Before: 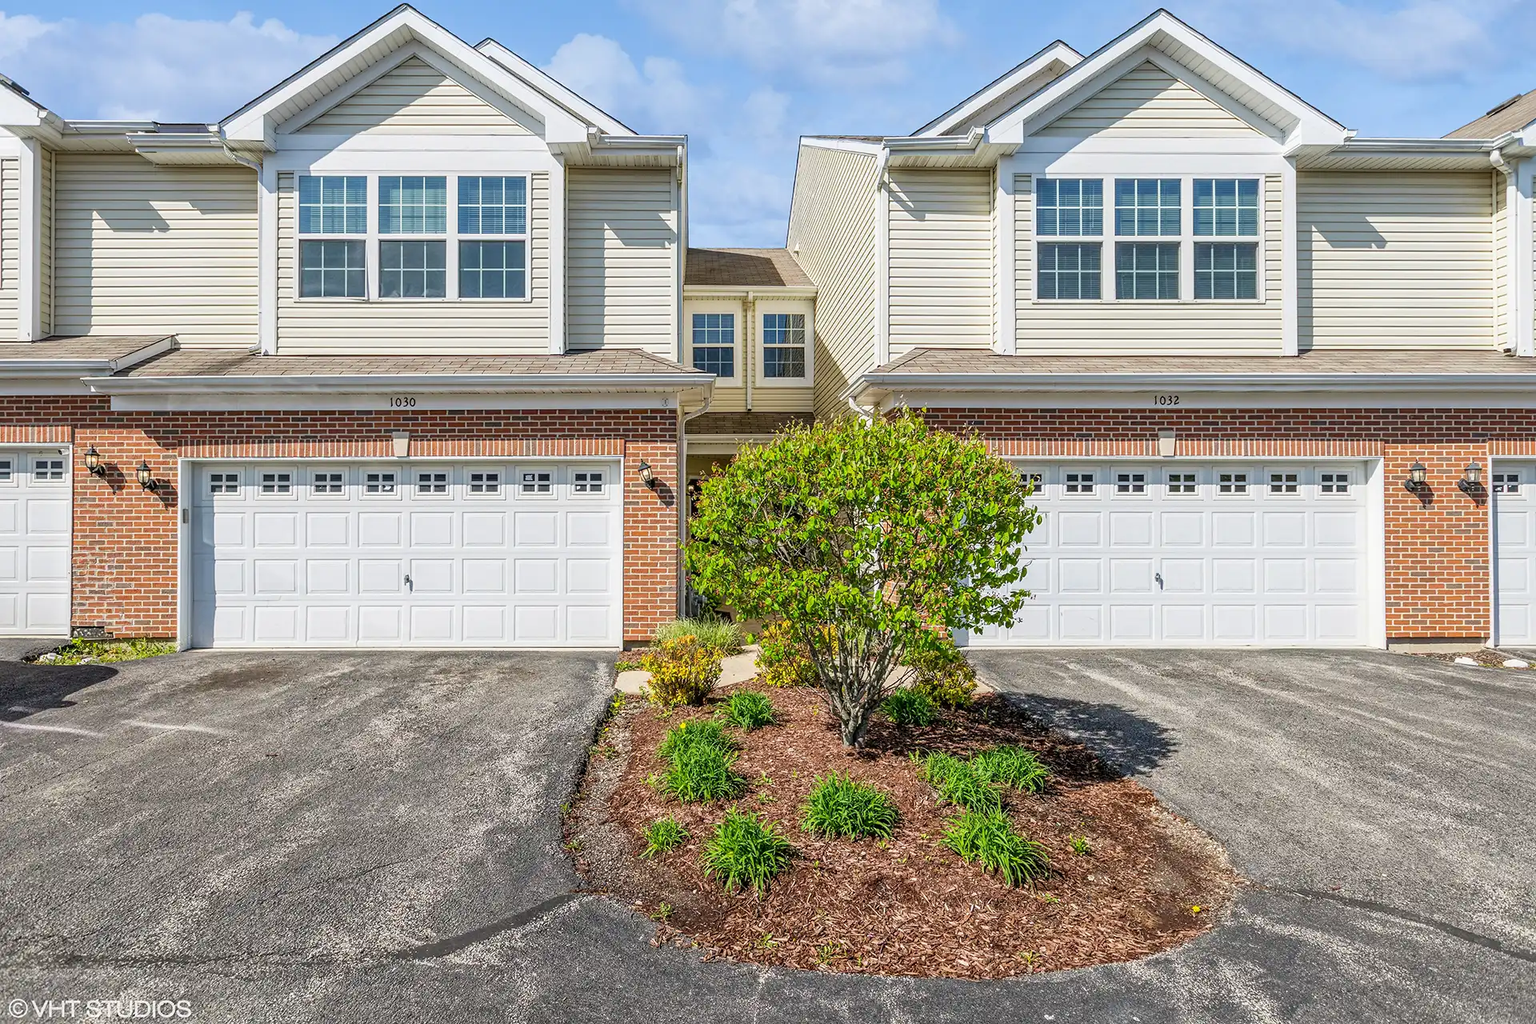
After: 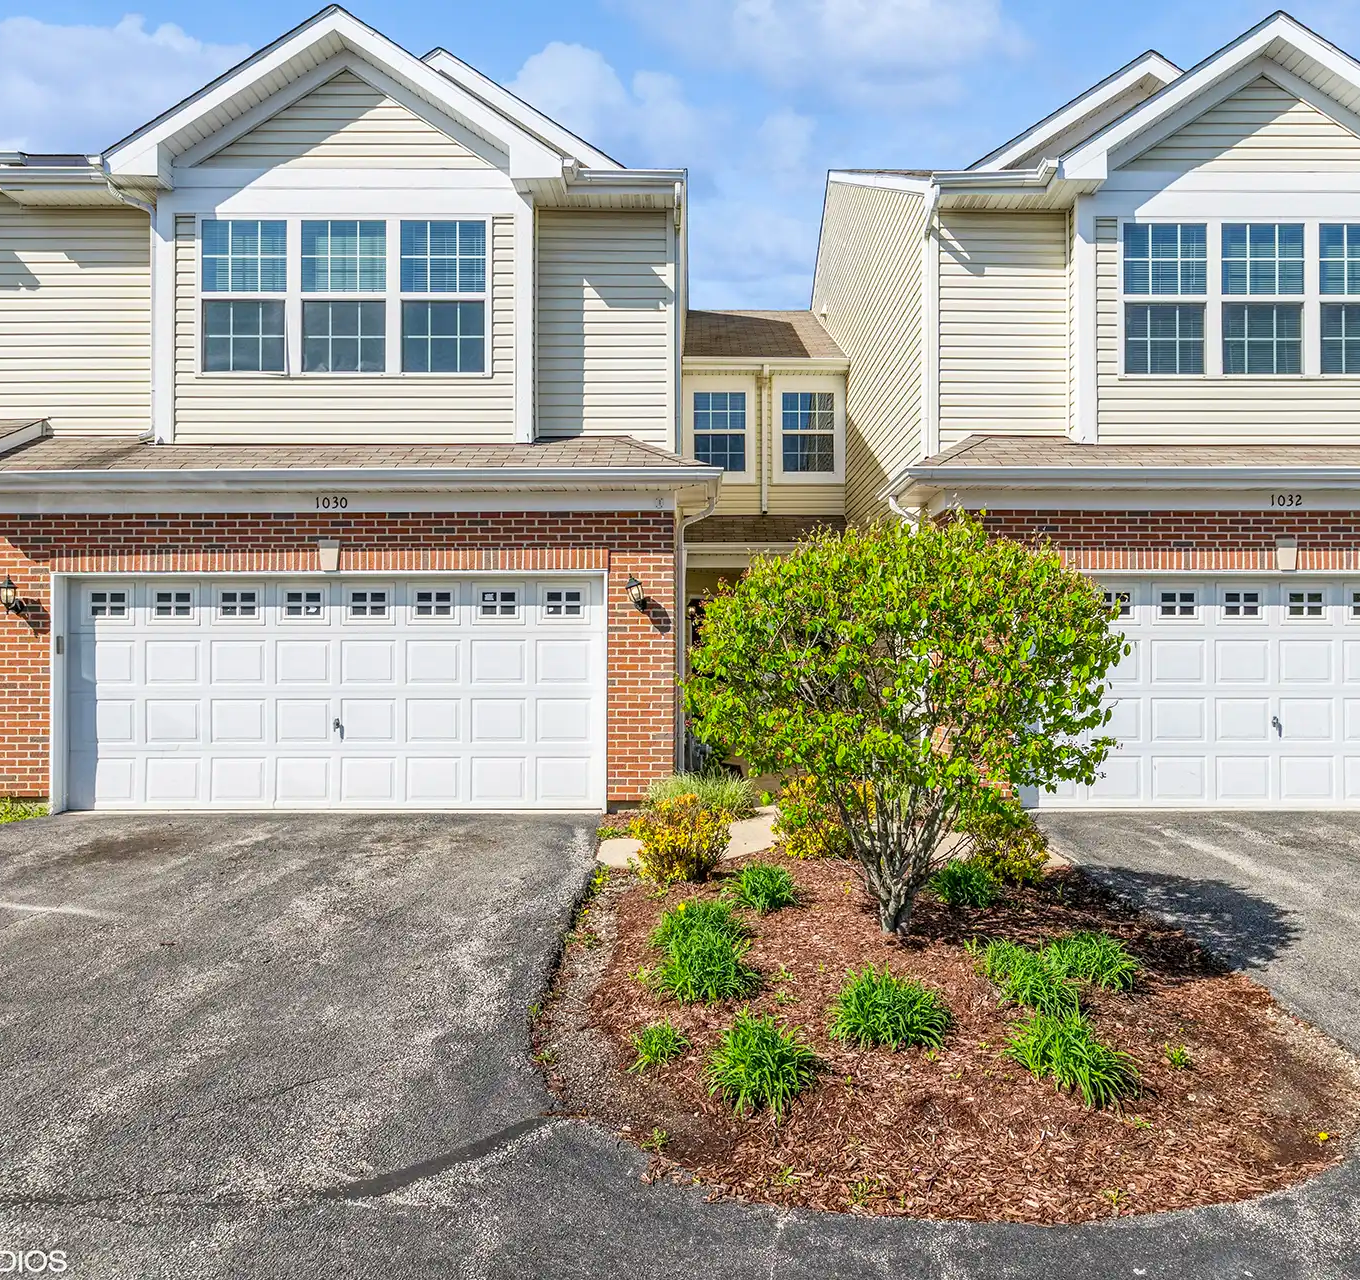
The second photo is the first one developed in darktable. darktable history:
exposure: exposure 0.086 EV, compensate exposure bias true, compensate highlight preservation false
contrast brightness saturation: contrast 0.042, saturation 0.073
crop and rotate: left 8.967%, right 20.156%
